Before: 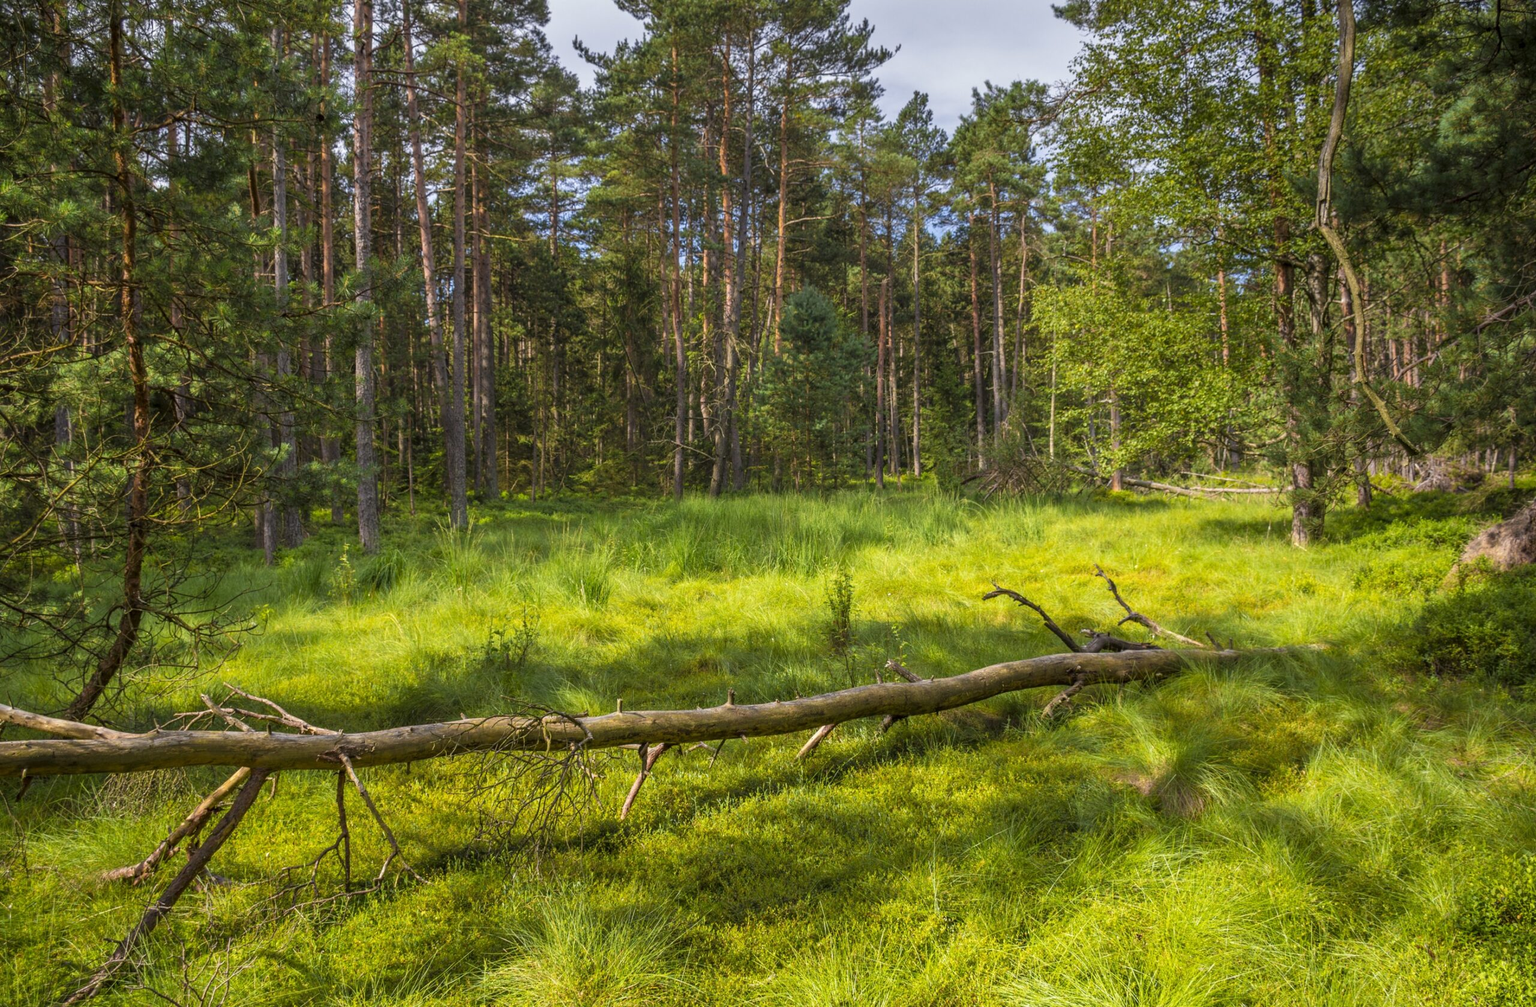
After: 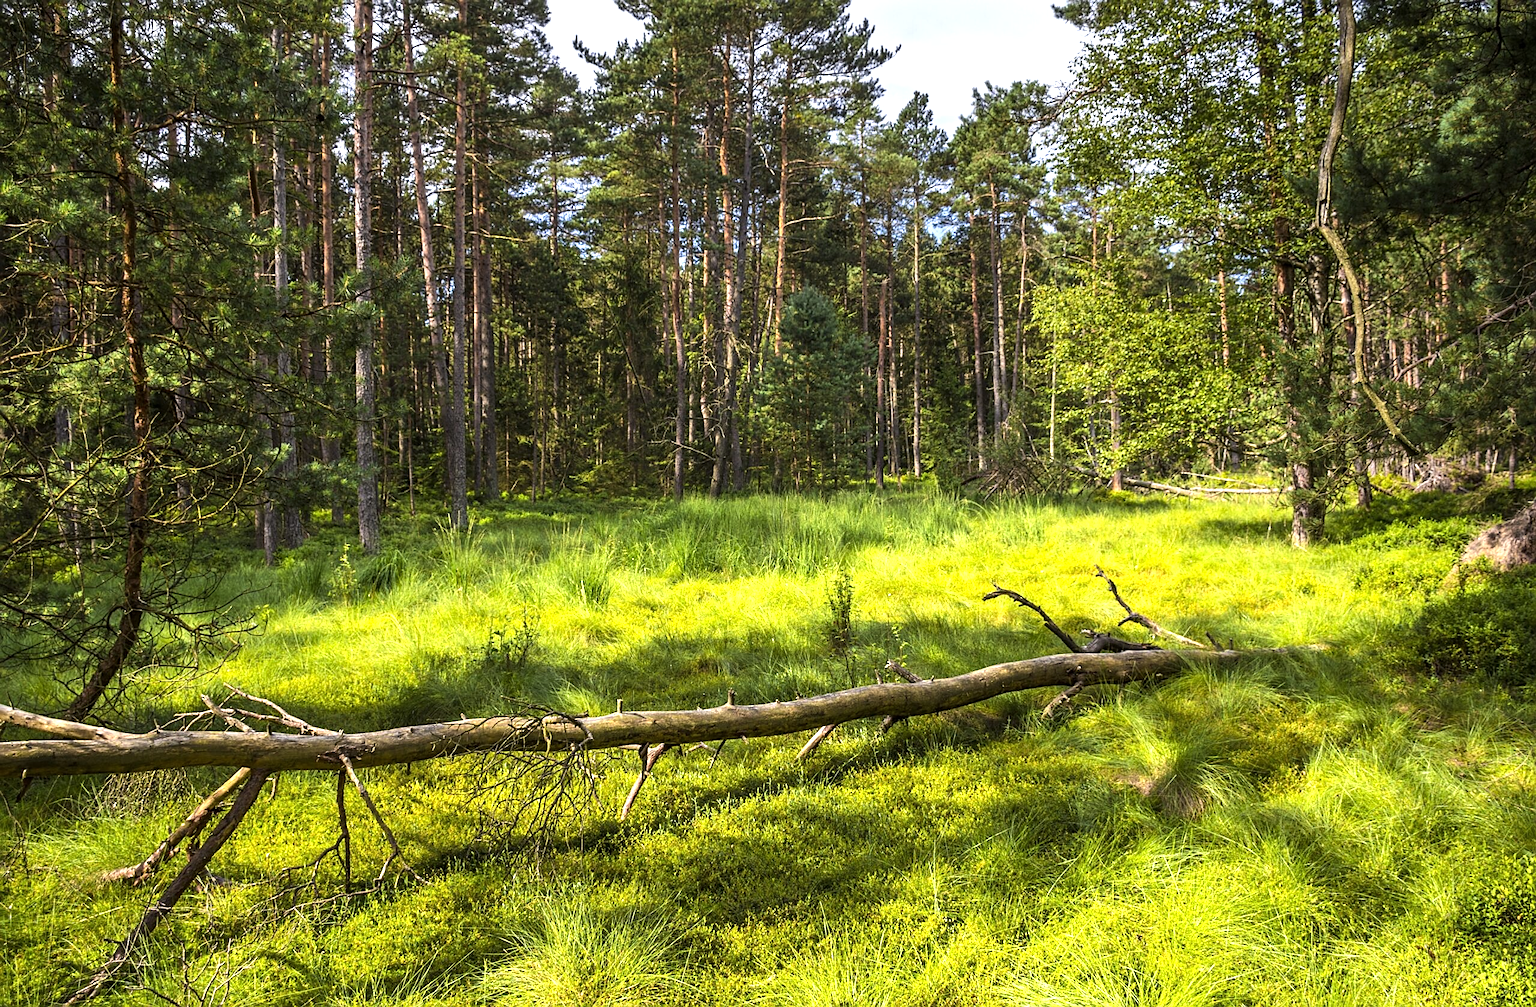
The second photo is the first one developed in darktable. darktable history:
sharpen: on, module defaults
tone equalizer: -8 EV -0.75 EV, -7 EV -0.7 EV, -6 EV -0.6 EV, -5 EV -0.4 EV, -3 EV 0.4 EV, -2 EV 0.6 EV, -1 EV 0.7 EV, +0 EV 0.75 EV, edges refinement/feathering 500, mask exposure compensation -1.57 EV, preserve details no
exposure: exposure 0.2 EV, compensate highlight preservation false
